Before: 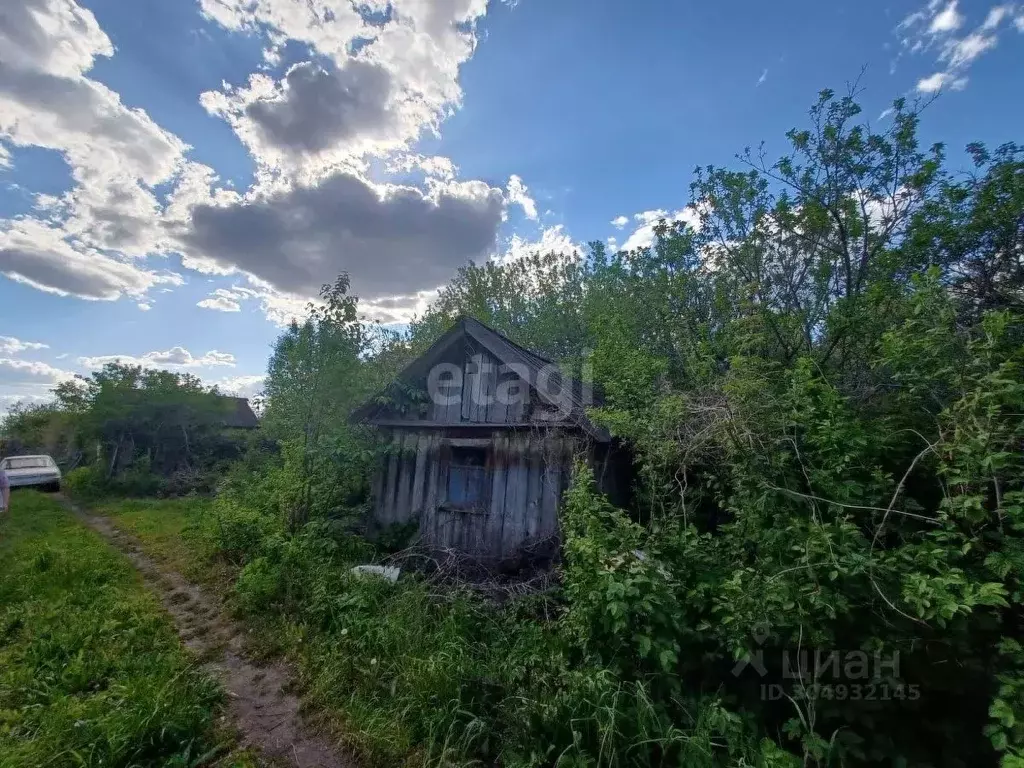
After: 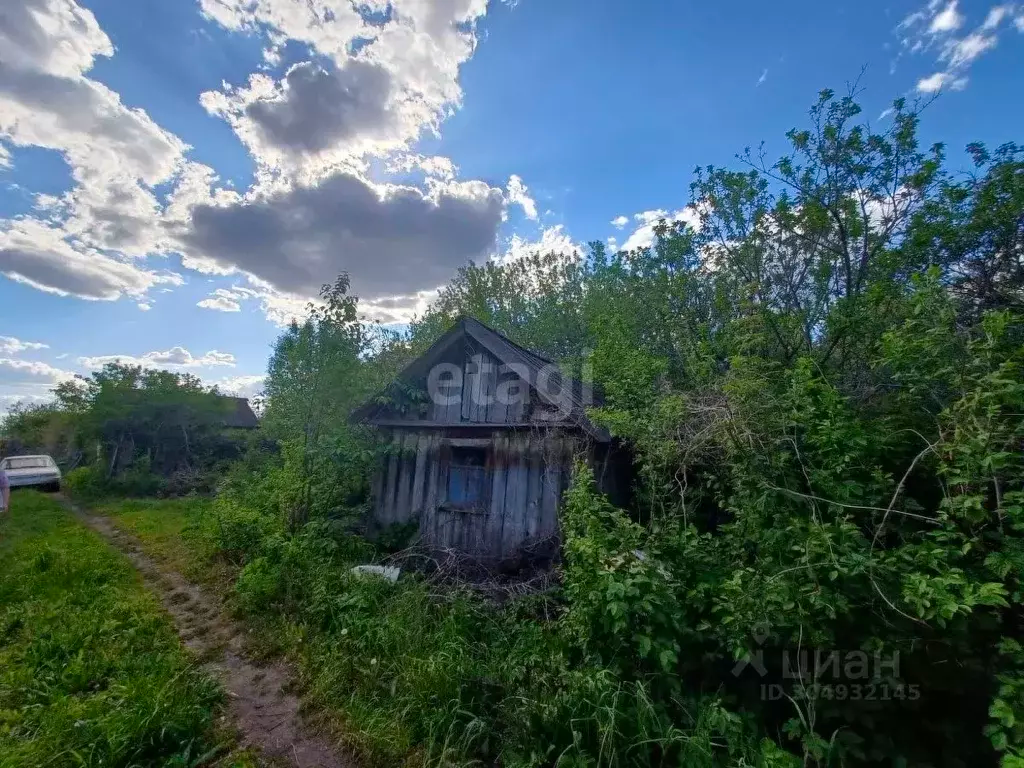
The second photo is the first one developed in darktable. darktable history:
color contrast: green-magenta contrast 1.2, blue-yellow contrast 1.2
